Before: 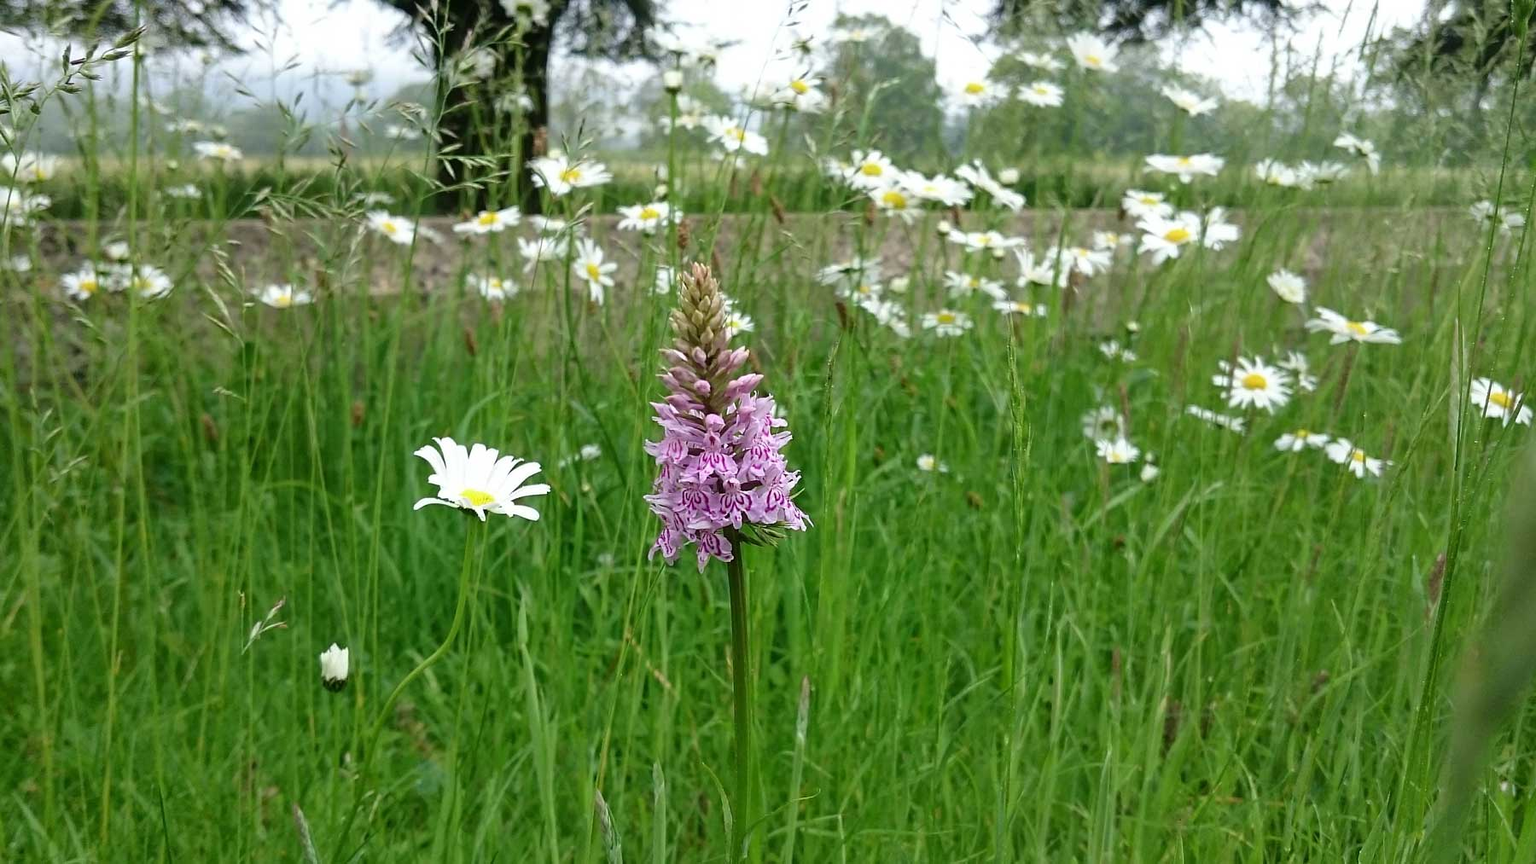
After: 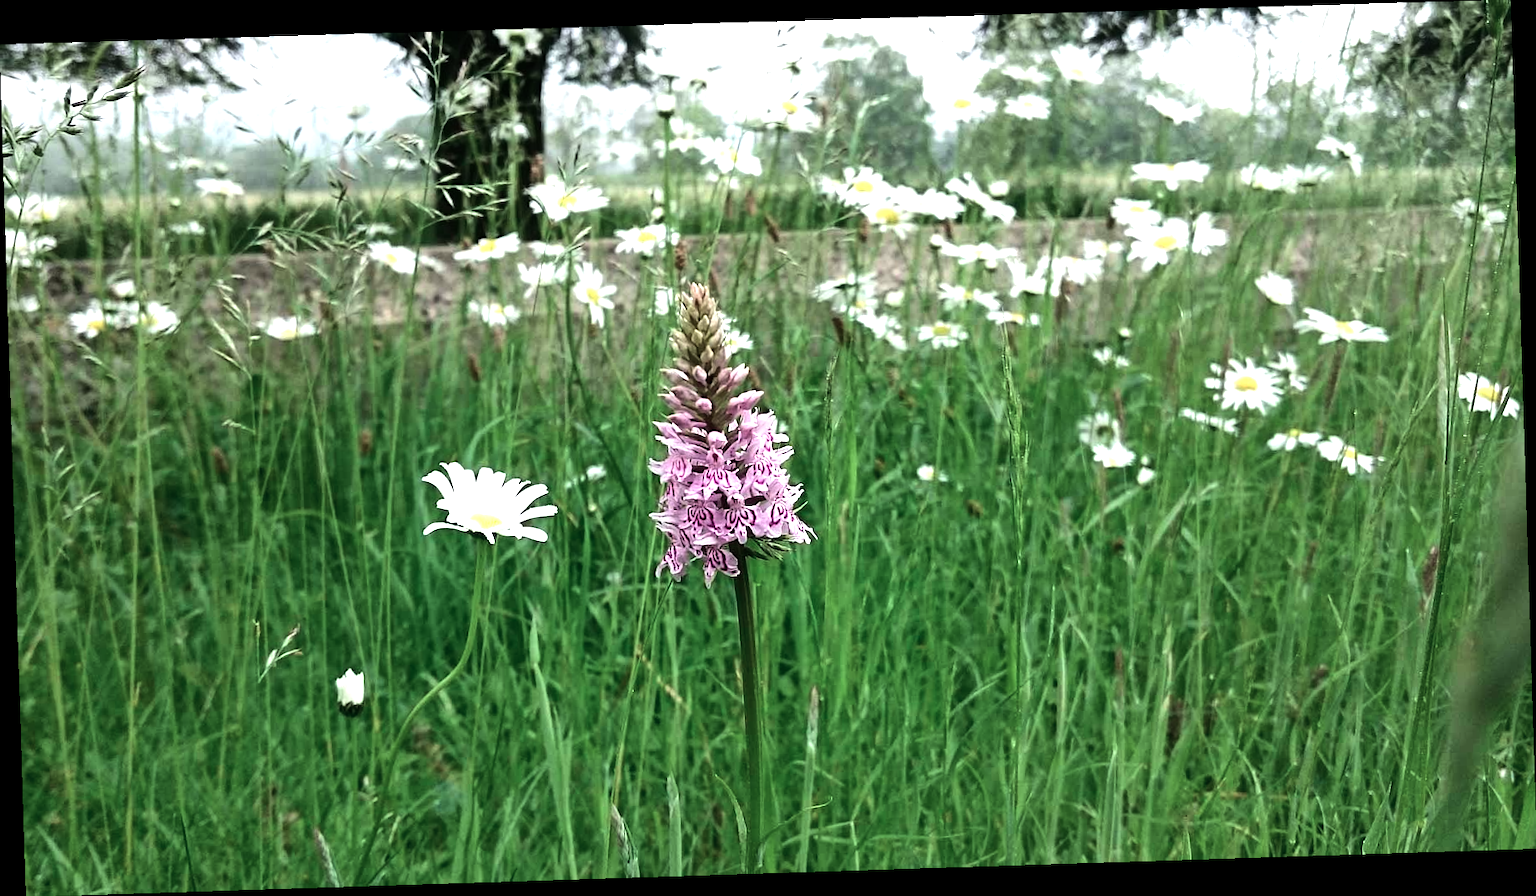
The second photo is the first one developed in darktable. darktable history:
rotate and perspective: rotation -1.77°, lens shift (horizontal) 0.004, automatic cropping off
tone equalizer: -8 EV -1.08 EV, -7 EV -1.01 EV, -6 EV -0.867 EV, -5 EV -0.578 EV, -3 EV 0.578 EV, -2 EV 0.867 EV, -1 EV 1.01 EV, +0 EV 1.08 EV, edges refinement/feathering 500, mask exposure compensation -1.57 EV, preserve details no
color contrast: blue-yellow contrast 0.7
